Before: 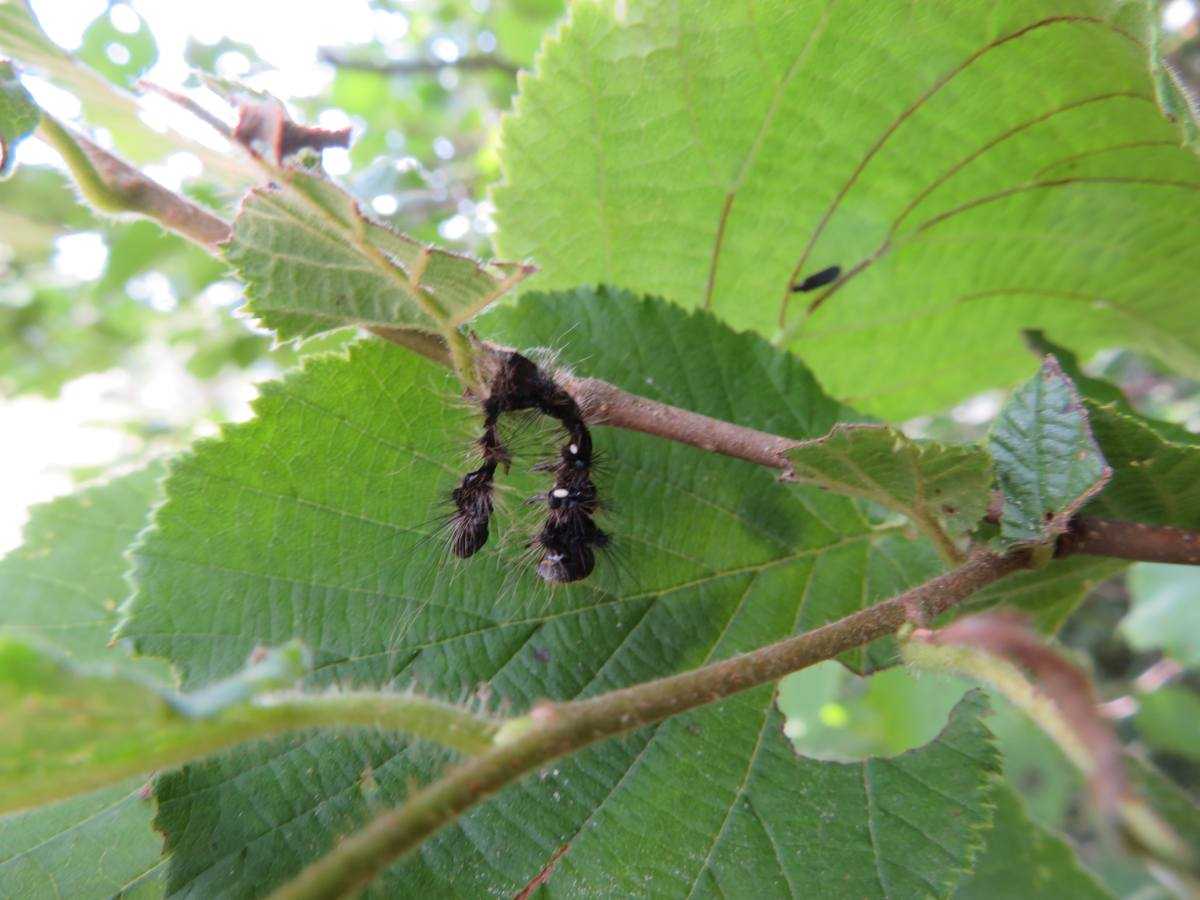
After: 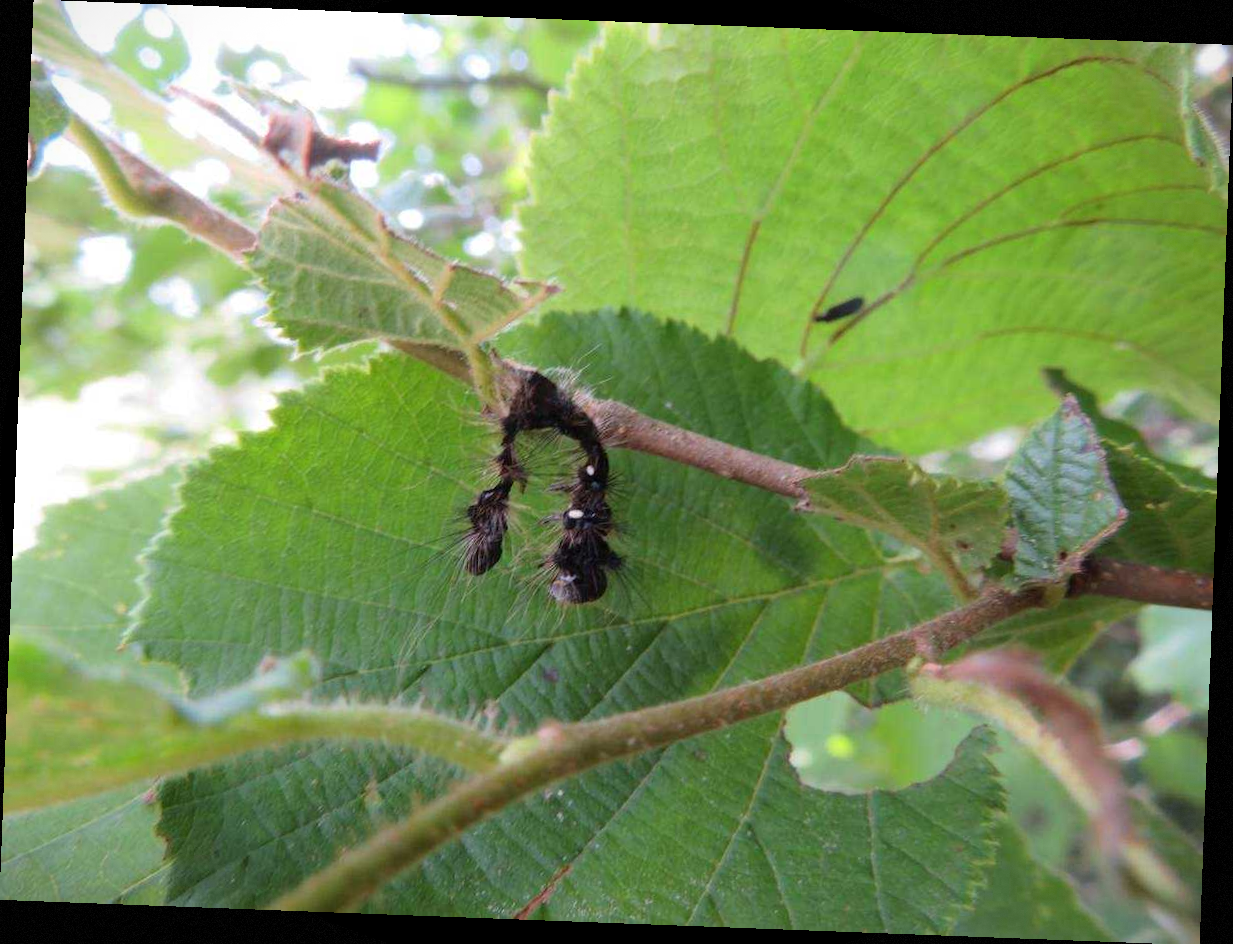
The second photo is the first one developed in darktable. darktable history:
rotate and perspective: rotation 2.17°, automatic cropping off
vignetting: fall-off start 100%, fall-off radius 71%, brightness -0.434, saturation -0.2, width/height ratio 1.178, dithering 8-bit output, unbound false
